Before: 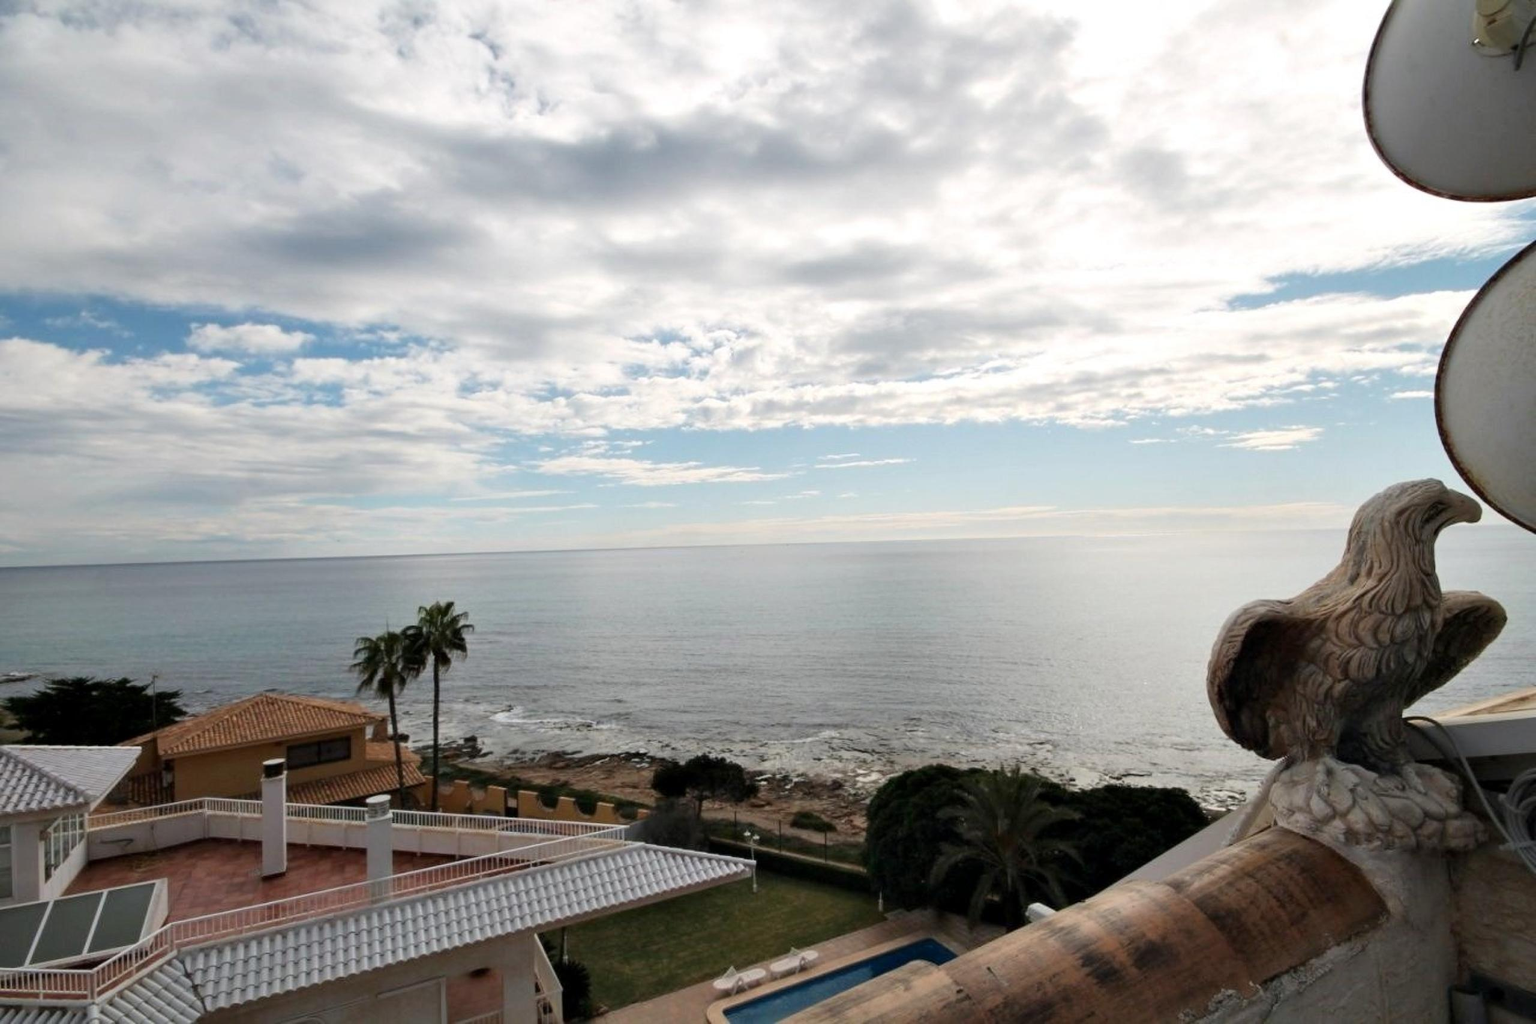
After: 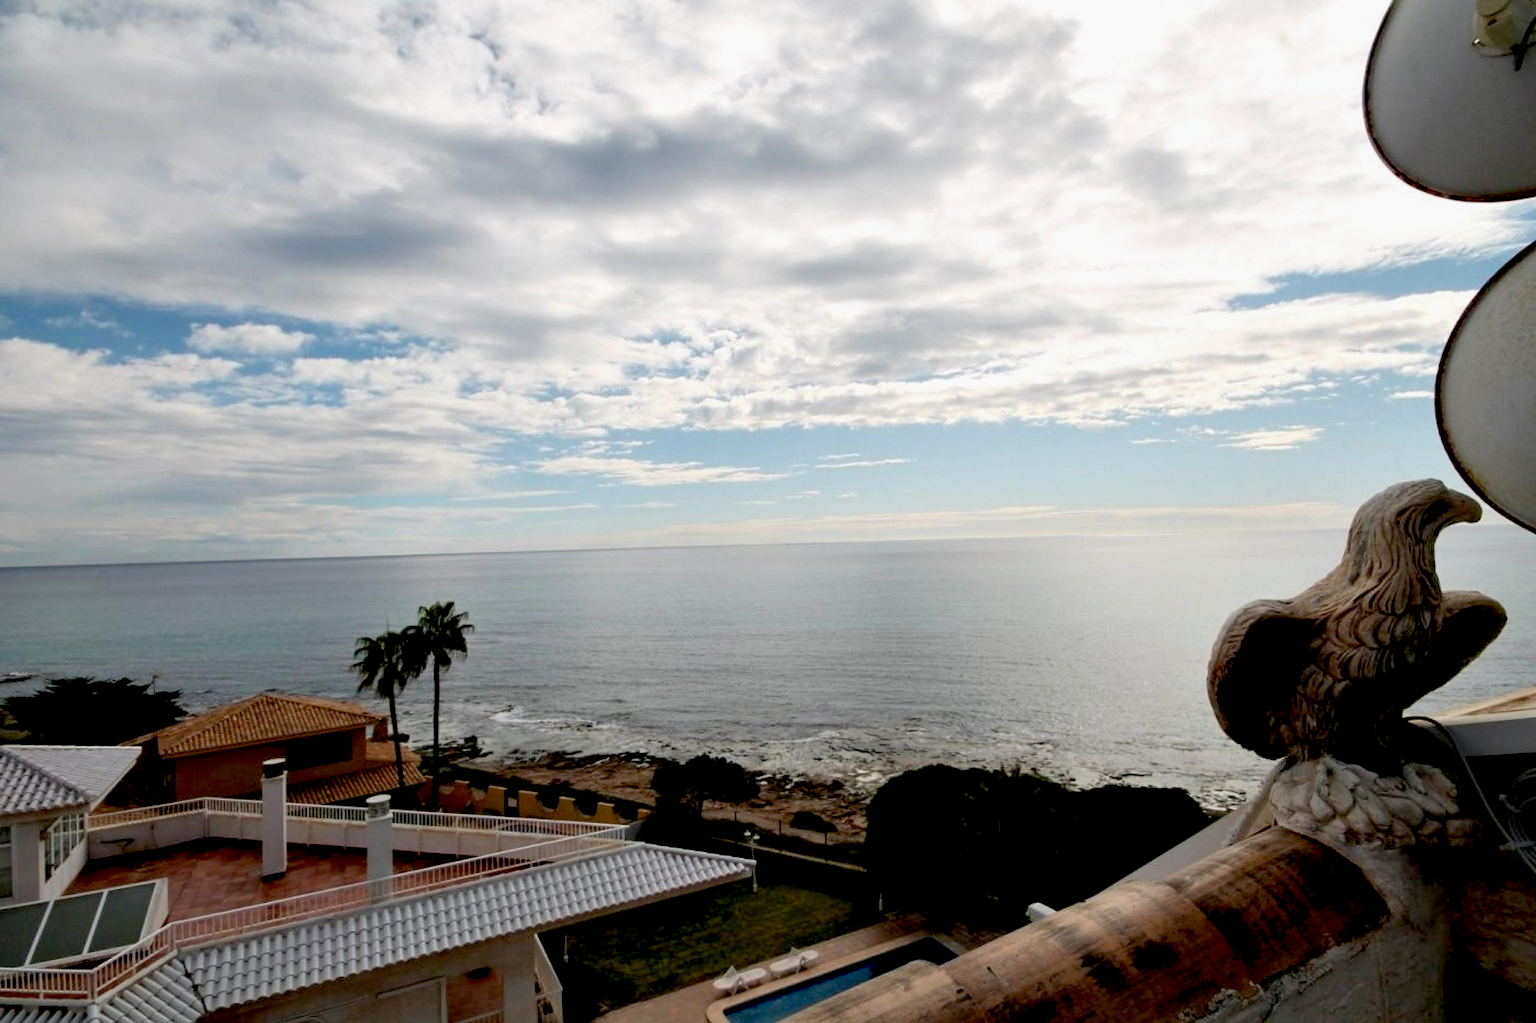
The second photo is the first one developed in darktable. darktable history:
exposure: black level correction 0.028, exposure -0.076 EV, compensate highlight preservation false
